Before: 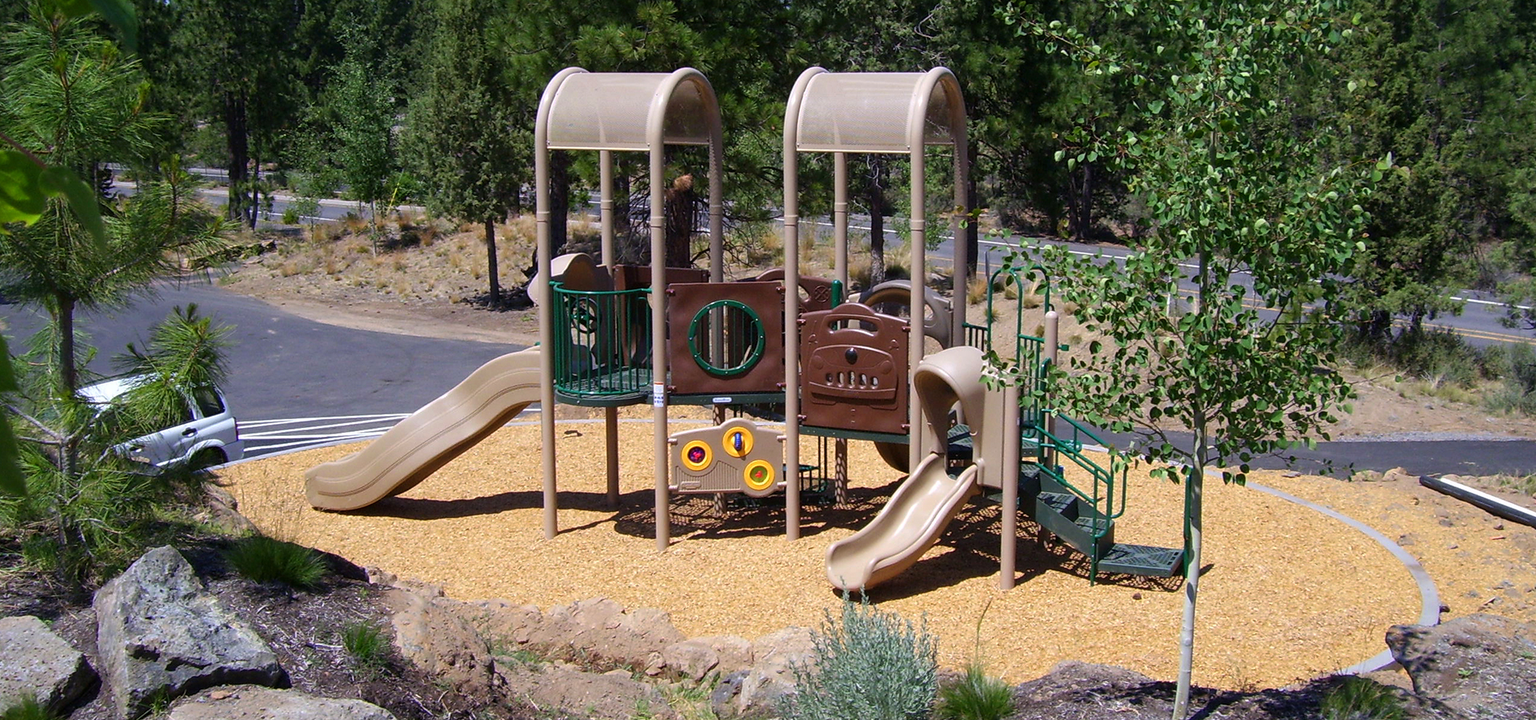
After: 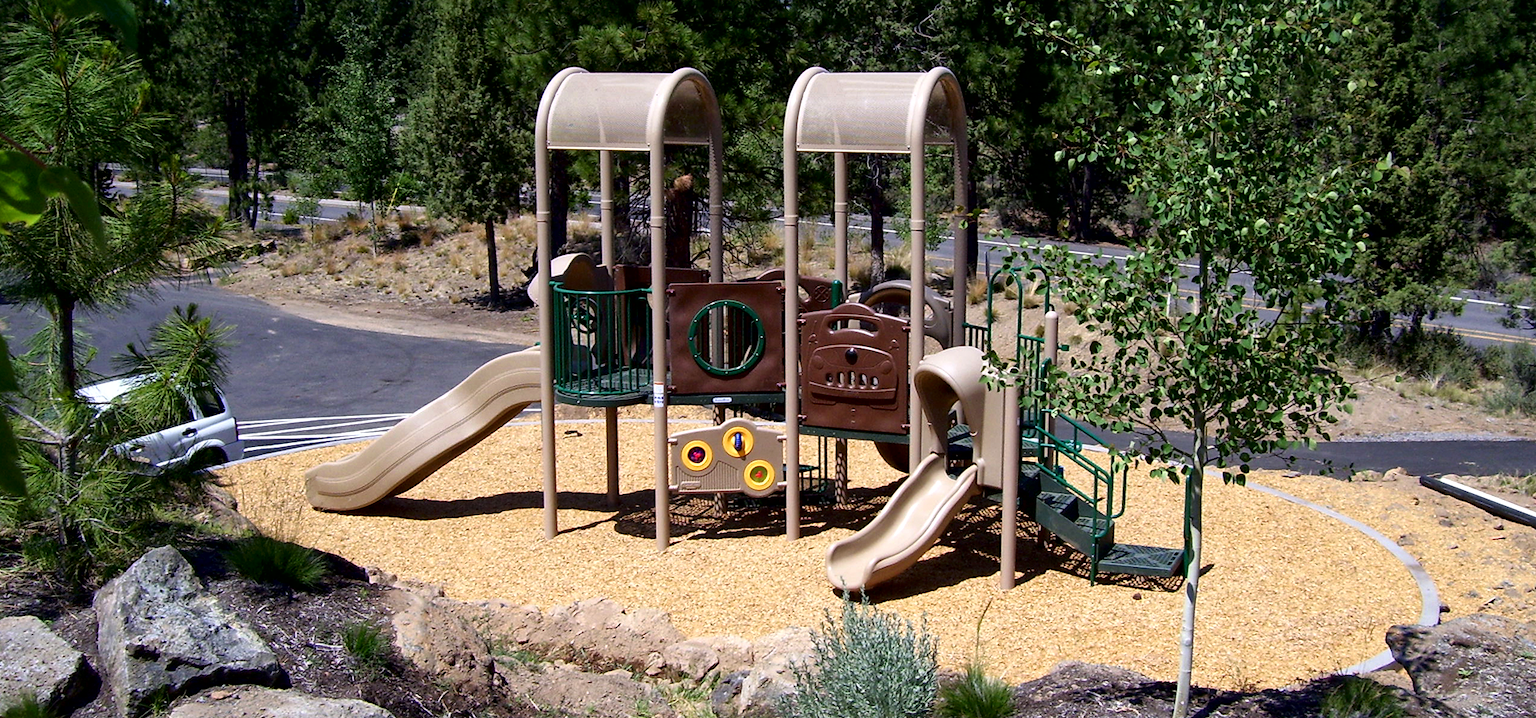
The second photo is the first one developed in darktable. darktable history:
shadows and highlights: shadows -62.32, white point adjustment -5.22, highlights 61.59
local contrast: mode bilateral grid, contrast 20, coarseness 50, detail 159%, midtone range 0.2
crop: top 0.05%, bottom 0.098%
tone equalizer: on, module defaults
